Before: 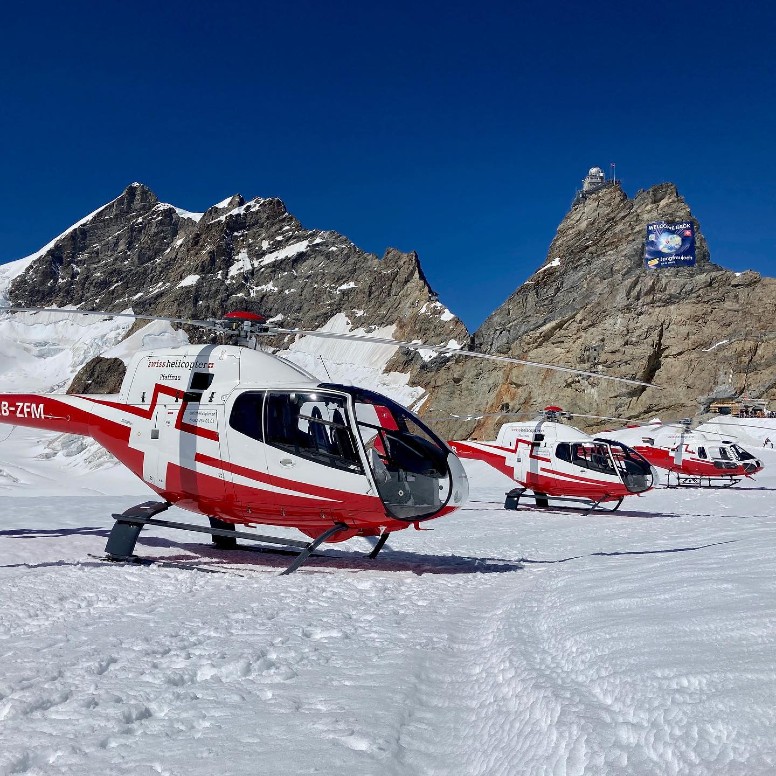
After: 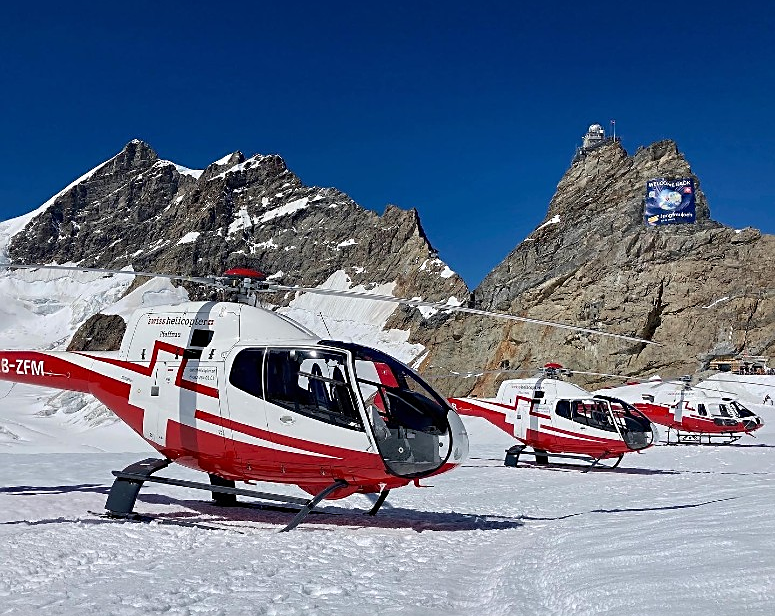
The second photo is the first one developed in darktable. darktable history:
crop and rotate: top 5.65%, bottom 14.959%
sharpen: on, module defaults
